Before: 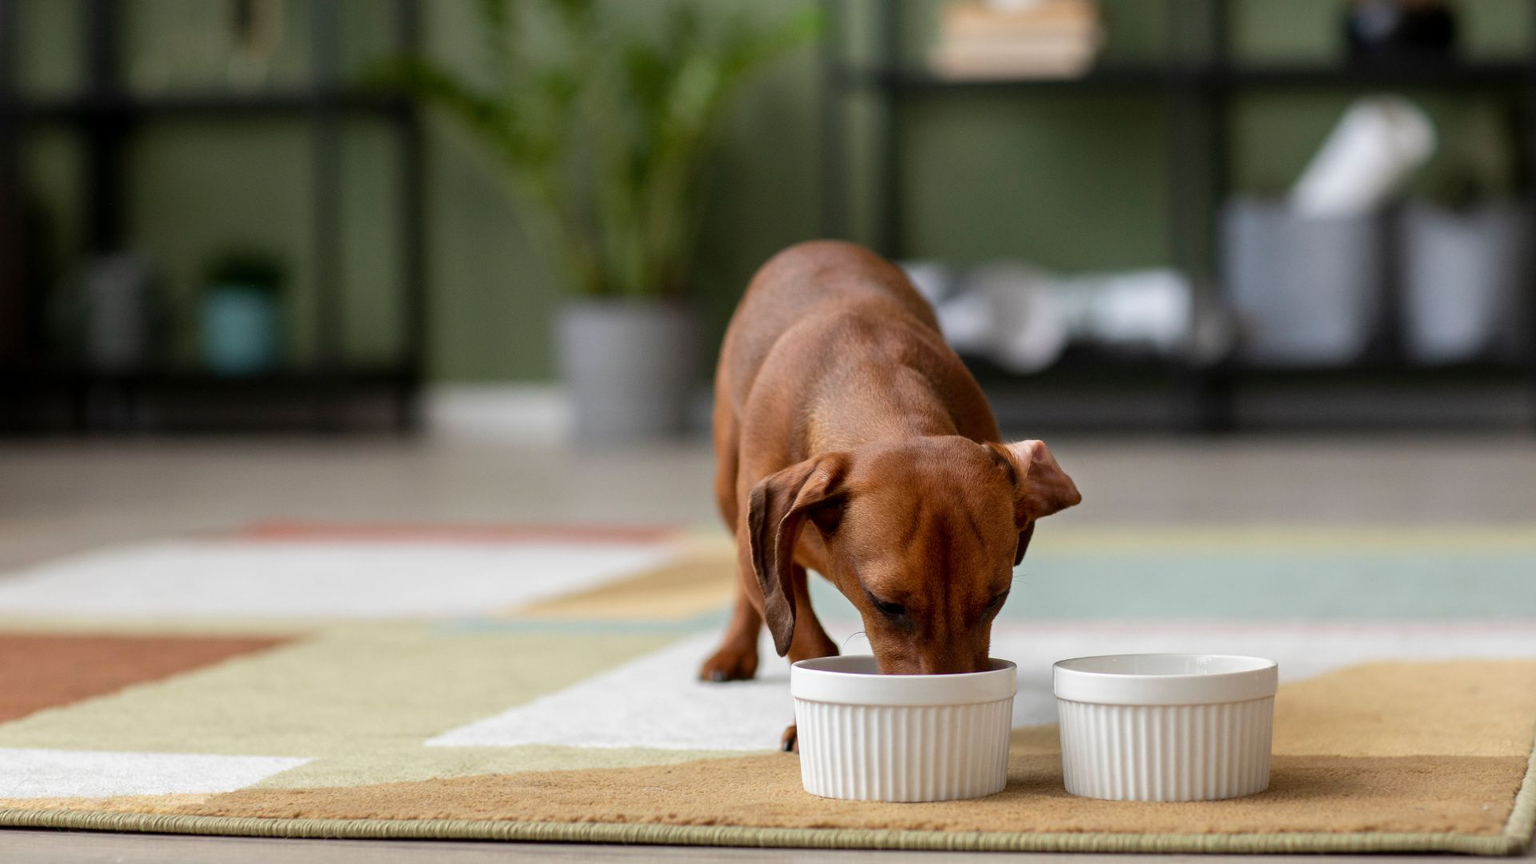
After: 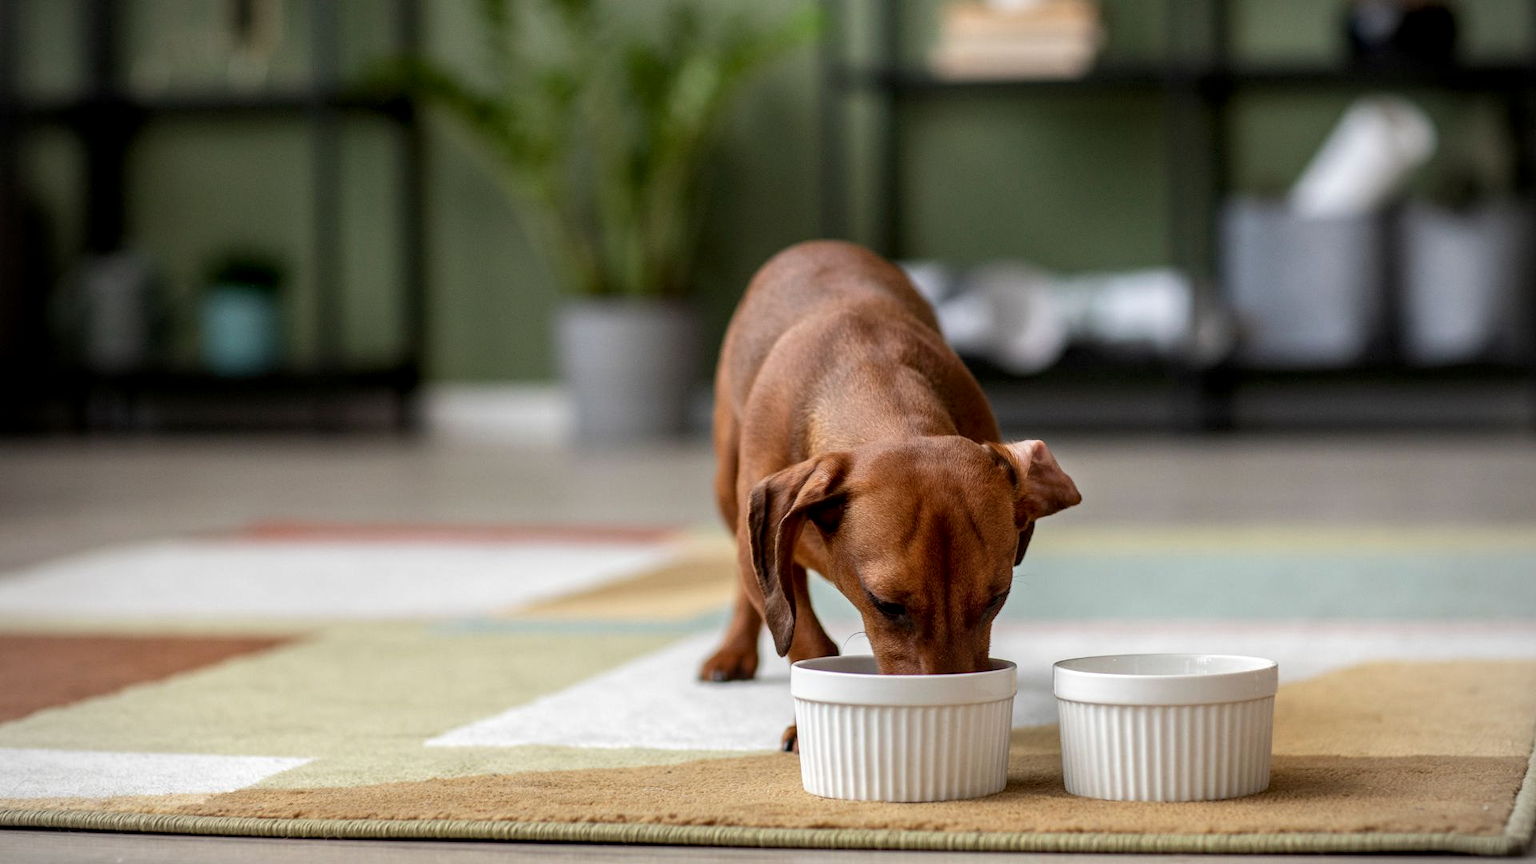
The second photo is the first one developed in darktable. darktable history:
vignetting: fall-off radius 60.88%
local contrast: detail 130%
